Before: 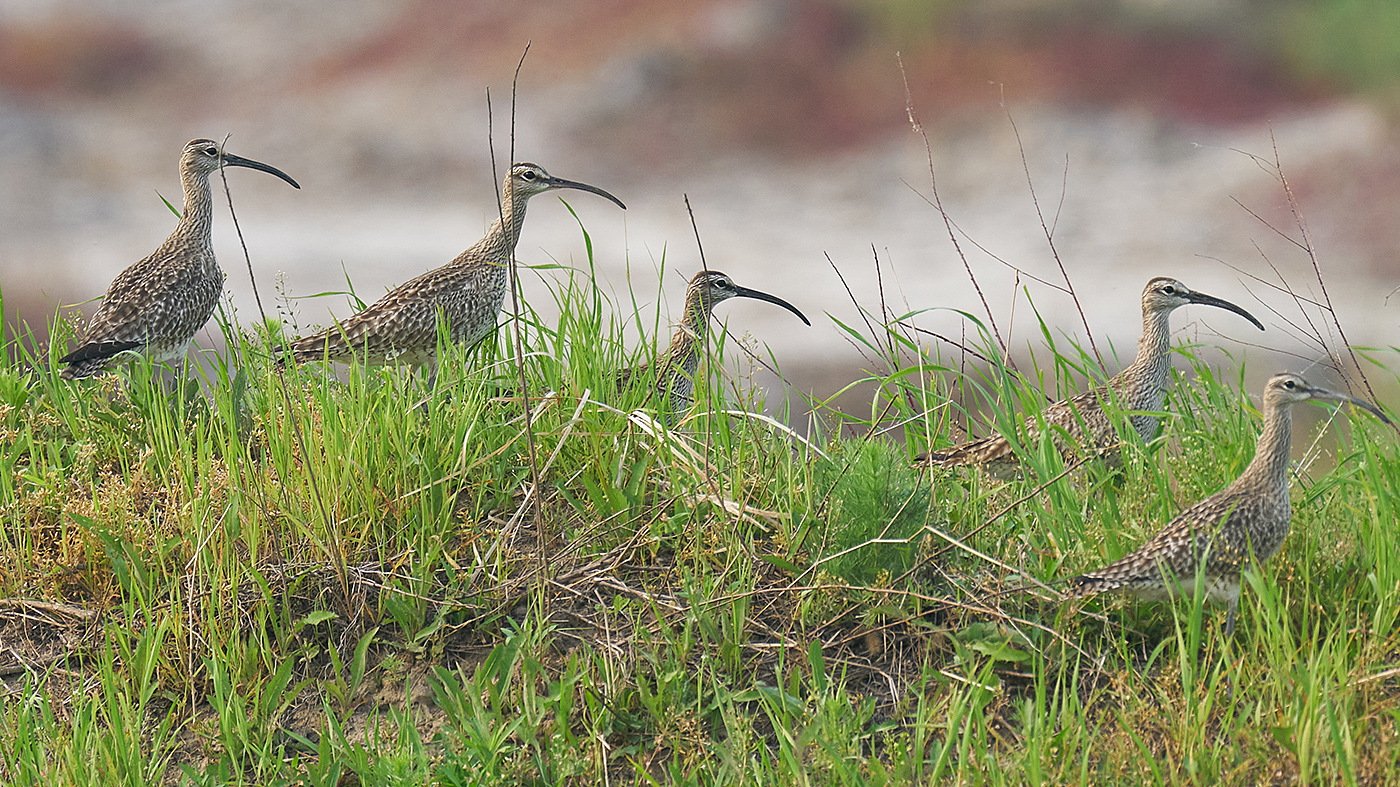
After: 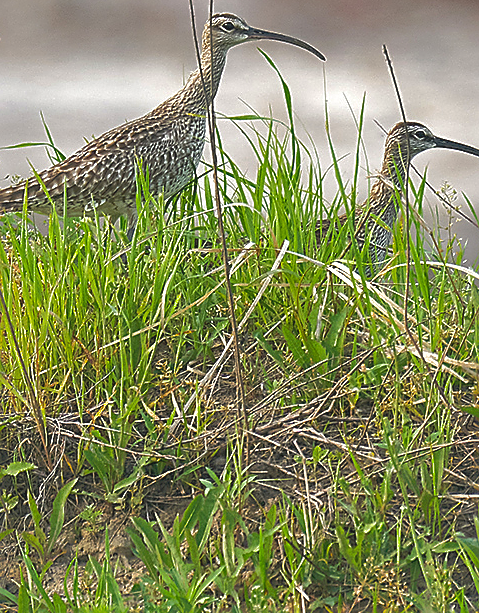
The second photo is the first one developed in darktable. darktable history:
crop and rotate: left 21.557%, top 19.07%, right 44.212%, bottom 2.987%
contrast brightness saturation: contrast -0.09, brightness -0.041, saturation -0.115
color balance rgb: shadows lift › chroma 0.971%, shadows lift › hue 110.66°, perceptual saturation grading › global saturation 16.01%, perceptual brilliance grading › highlights 16.456%, perceptual brilliance grading › shadows -14.487%
shadows and highlights: shadows 59.92, highlights -59.95
sharpen: on, module defaults
